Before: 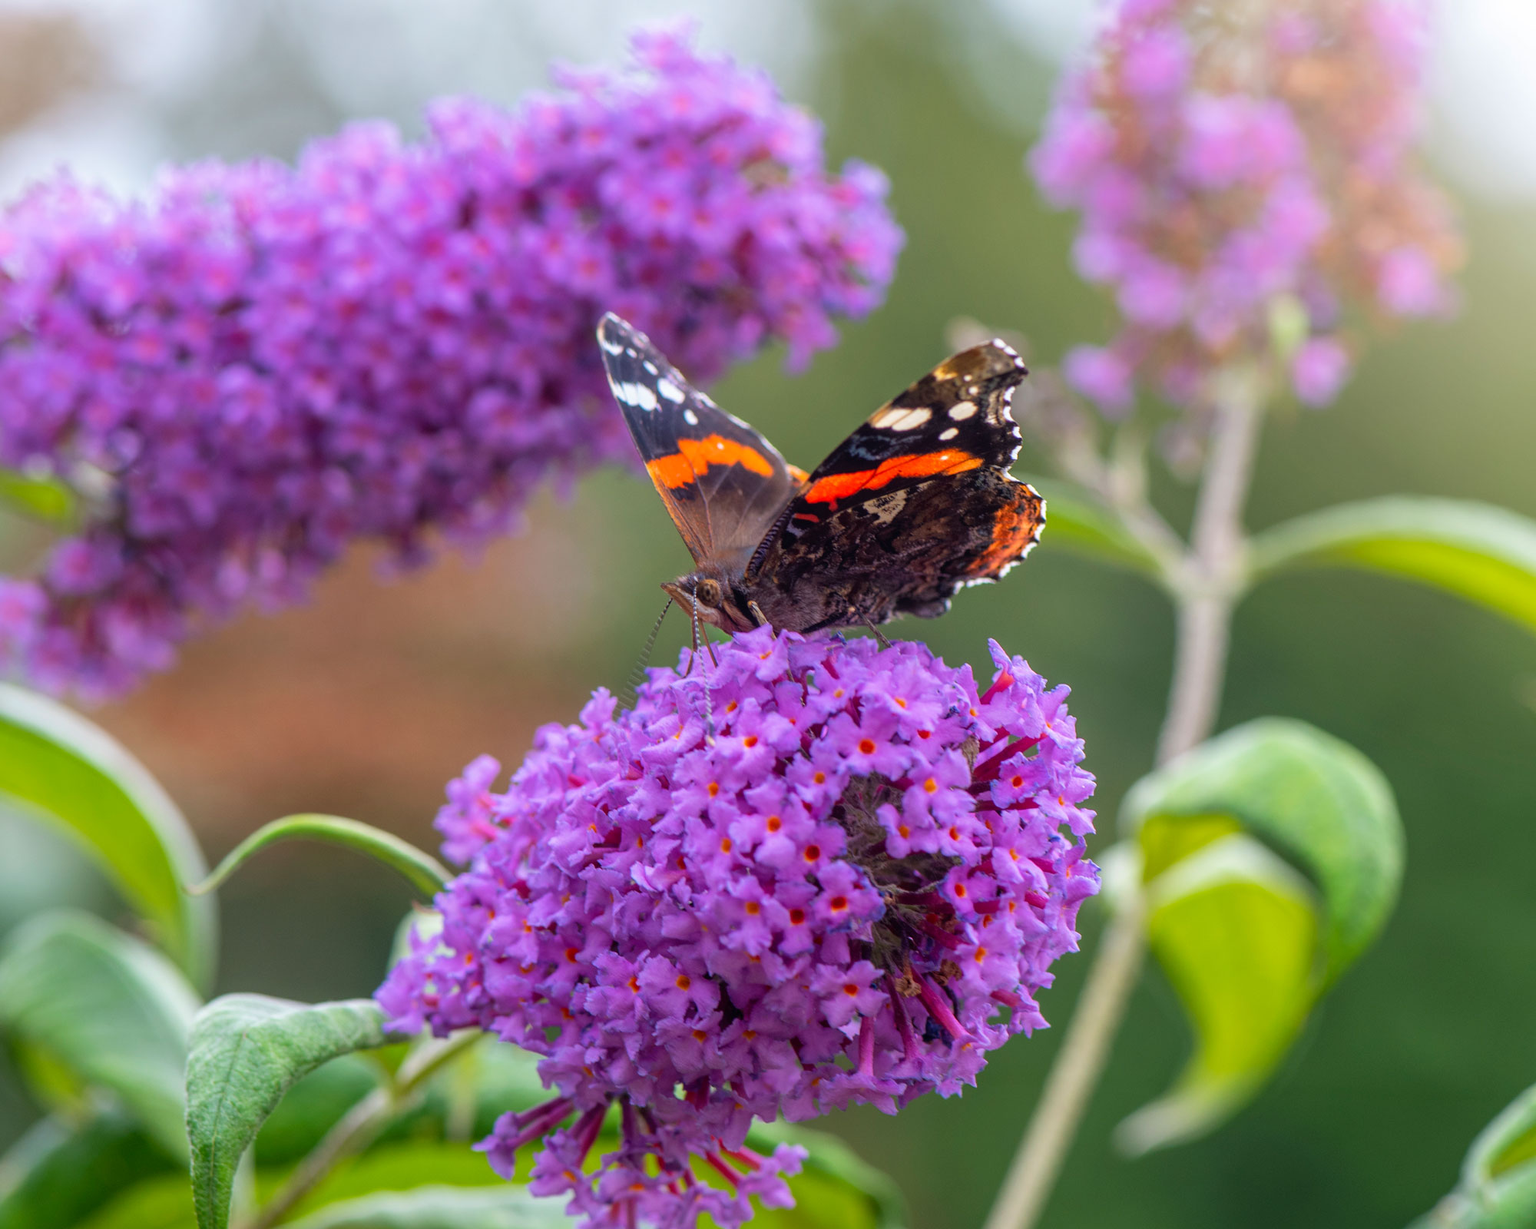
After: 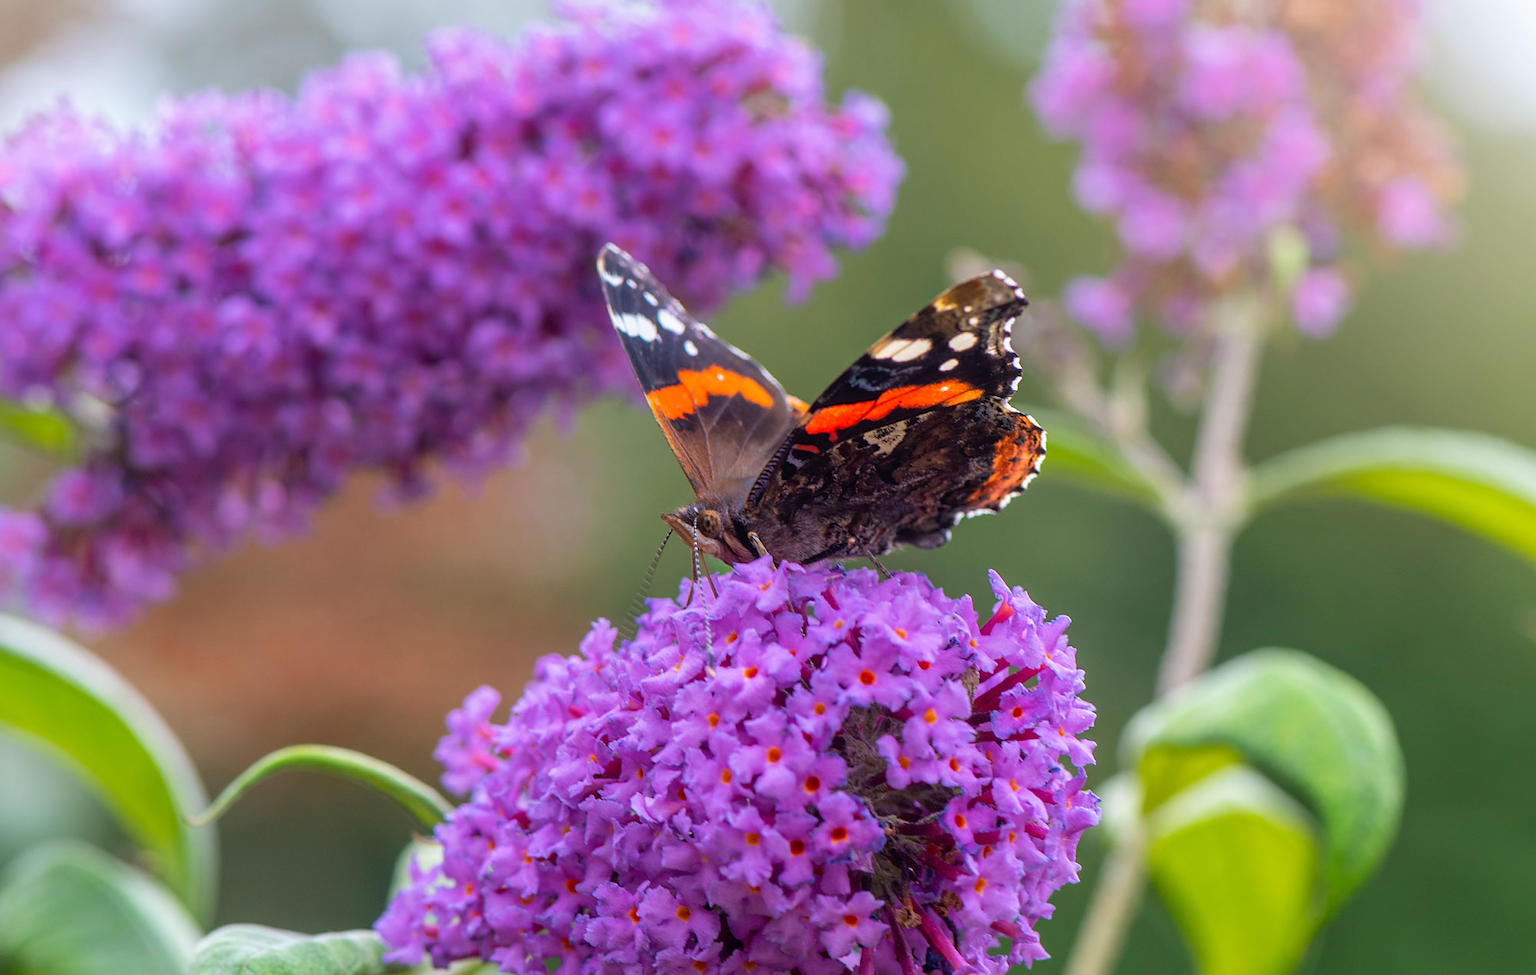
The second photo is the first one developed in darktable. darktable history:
sharpen: radius 1, threshold 1
crop and rotate: top 5.667%, bottom 14.937%
